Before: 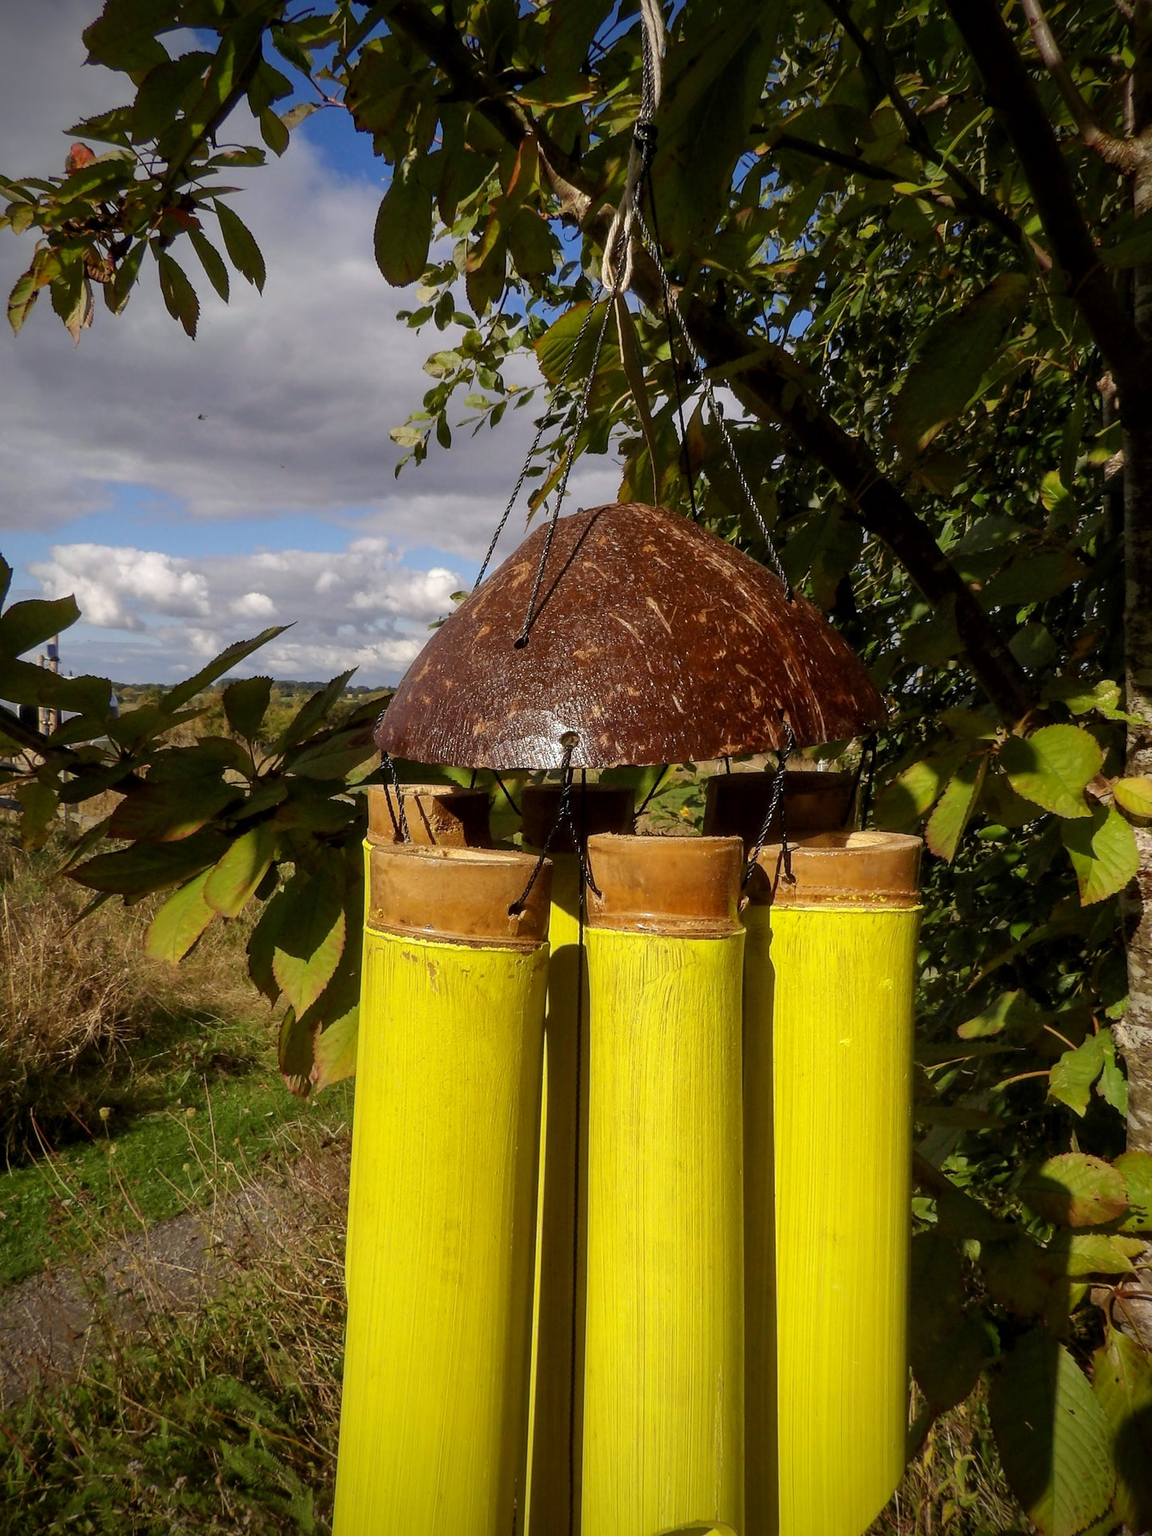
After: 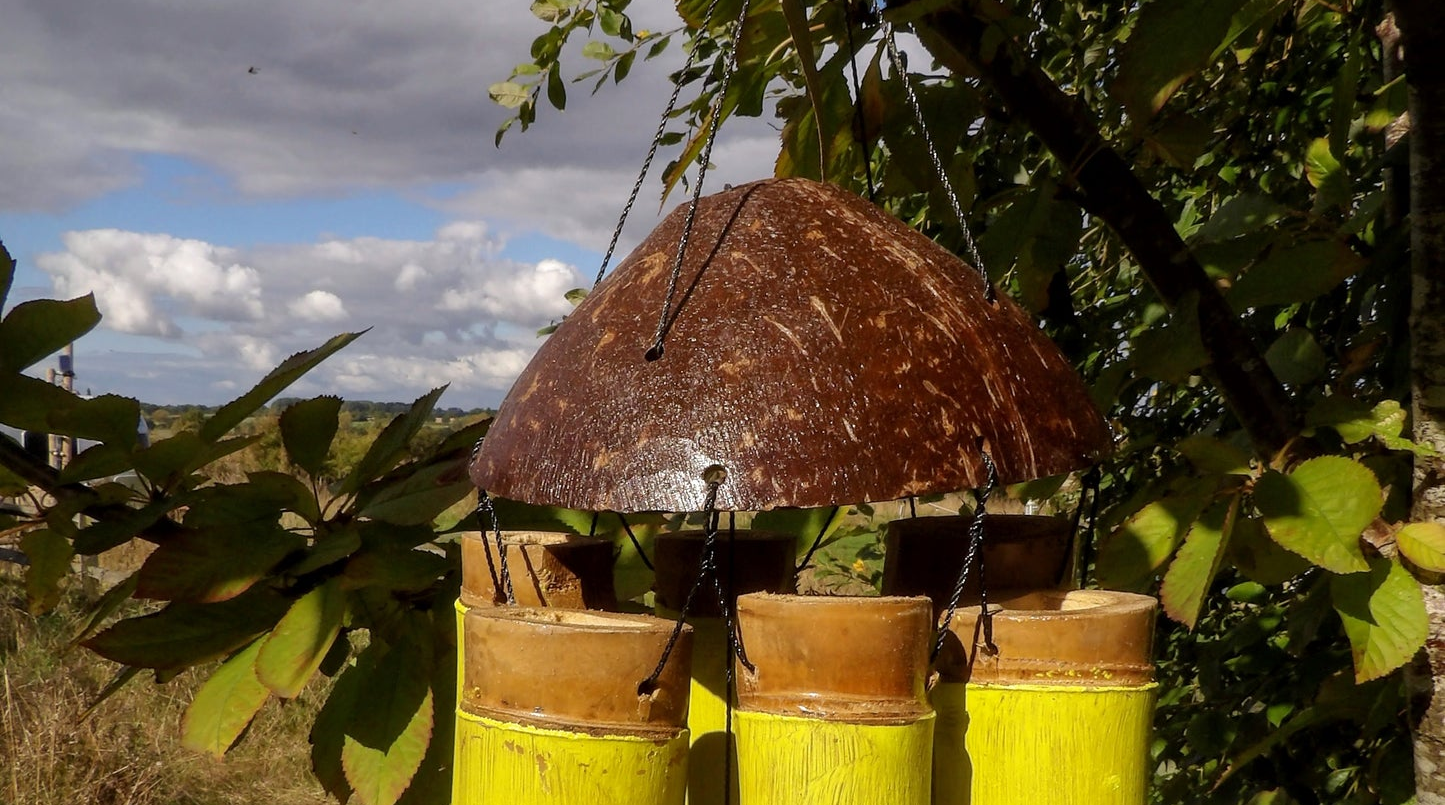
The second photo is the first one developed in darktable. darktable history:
crop and rotate: top 23.524%, bottom 34.649%
